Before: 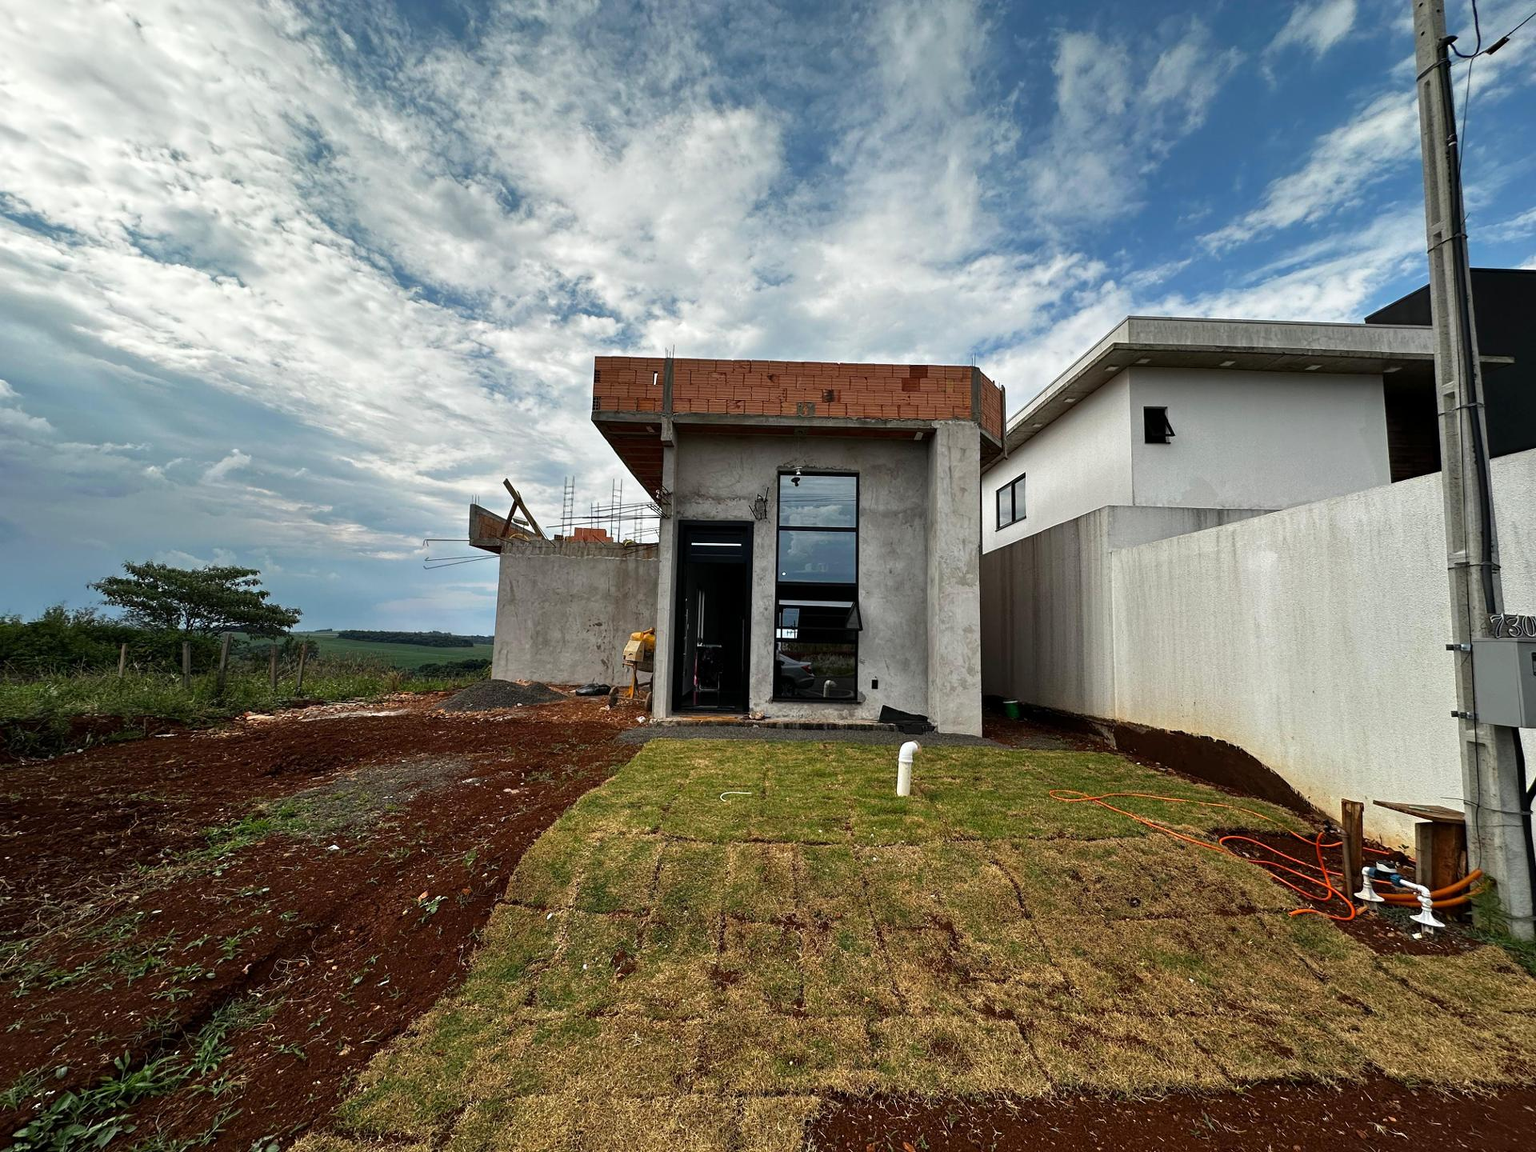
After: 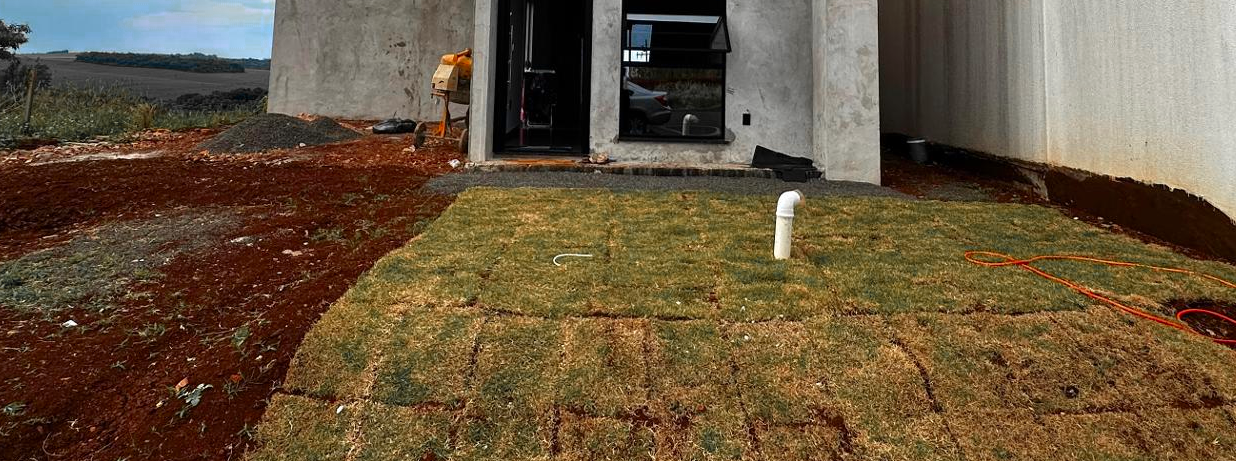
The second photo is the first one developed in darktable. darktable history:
crop: left 18.091%, top 51.13%, right 17.525%, bottom 16.85%
color zones: curves: ch0 [(0, 0.363) (0.128, 0.373) (0.25, 0.5) (0.402, 0.407) (0.521, 0.525) (0.63, 0.559) (0.729, 0.662) (0.867, 0.471)]; ch1 [(0, 0.515) (0.136, 0.618) (0.25, 0.5) (0.378, 0) (0.516, 0) (0.622, 0.593) (0.737, 0.819) (0.87, 0.593)]; ch2 [(0, 0.529) (0.128, 0.471) (0.282, 0.451) (0.386, 0.662) (0.516, 0.525) (0.633, 0.554) (0.75, 0.62) (0.875, 0.441)]
